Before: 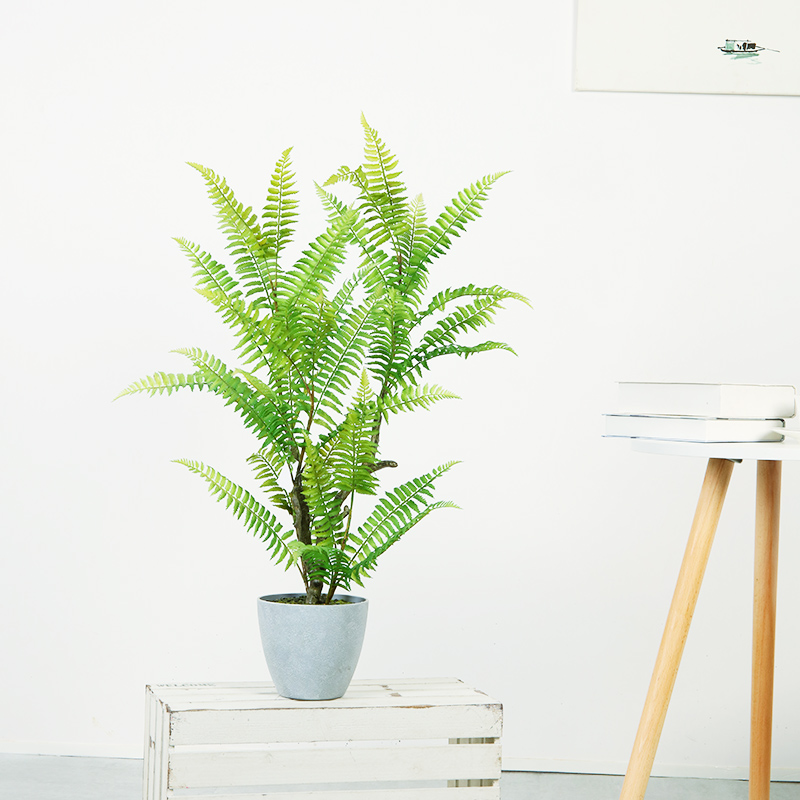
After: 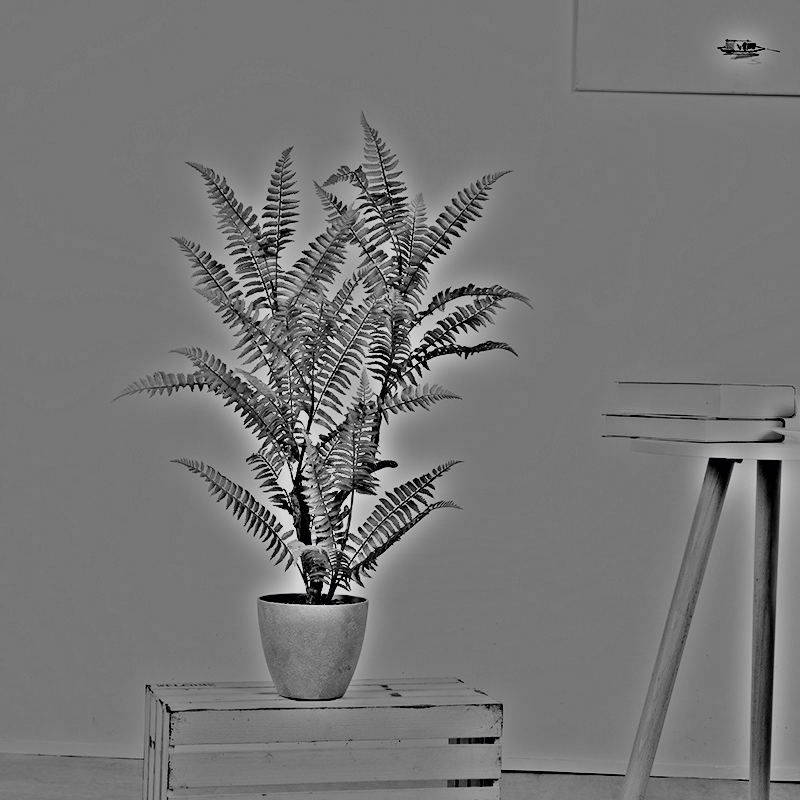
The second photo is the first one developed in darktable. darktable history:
filmic rgb: black relative exposure -7.65 EV, white relative exposure 4.56 EV, hardness 3.61, color science v6 (2022)
highpass: sharpness 49.79%, contrast boost 49.79%
